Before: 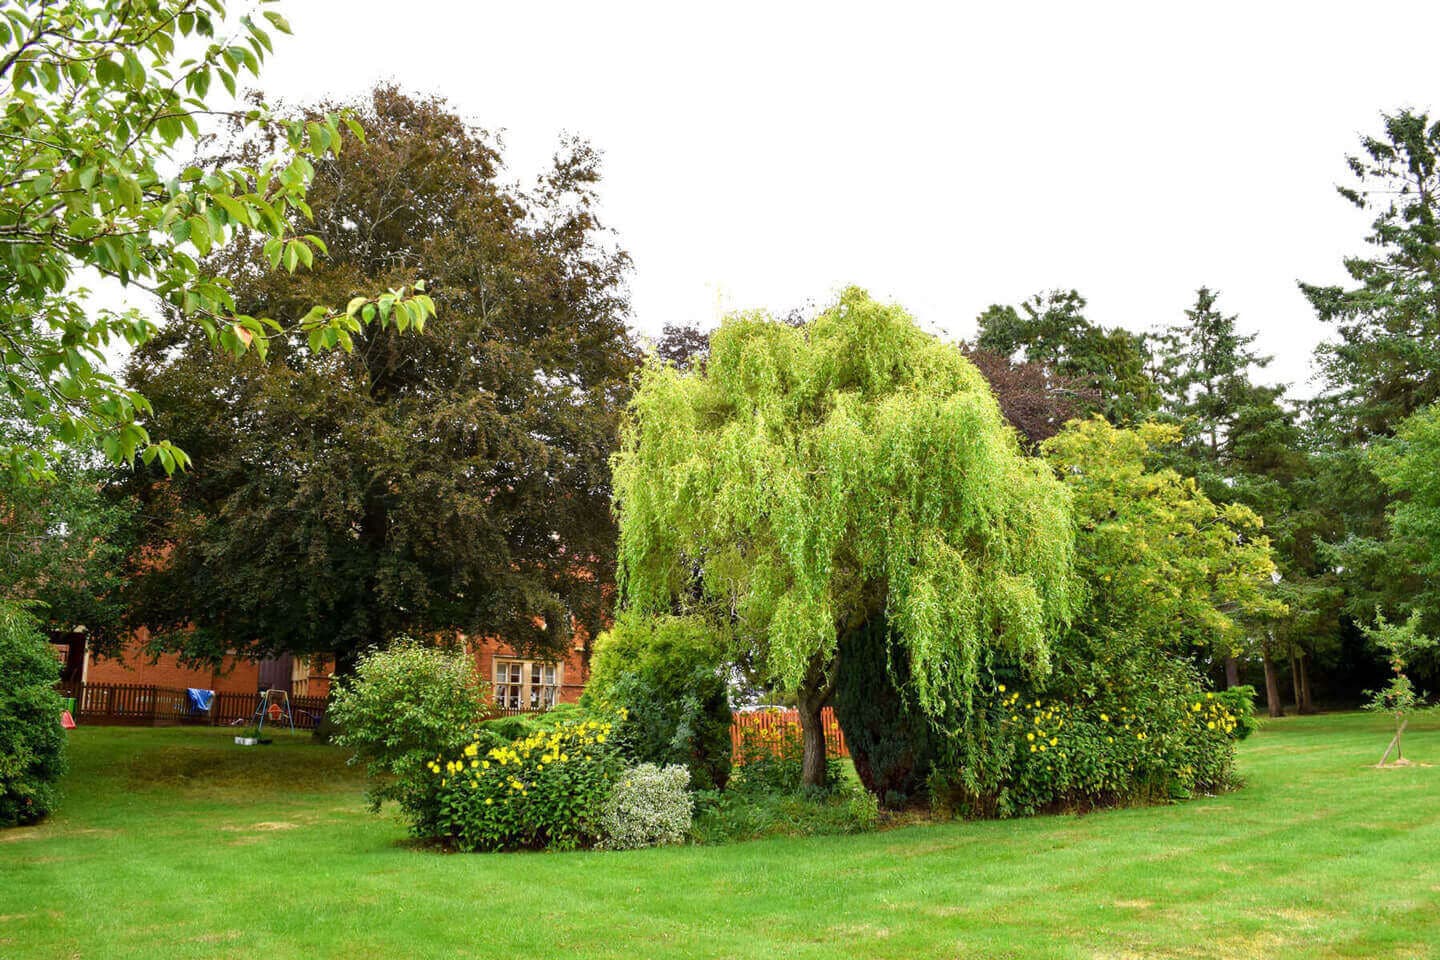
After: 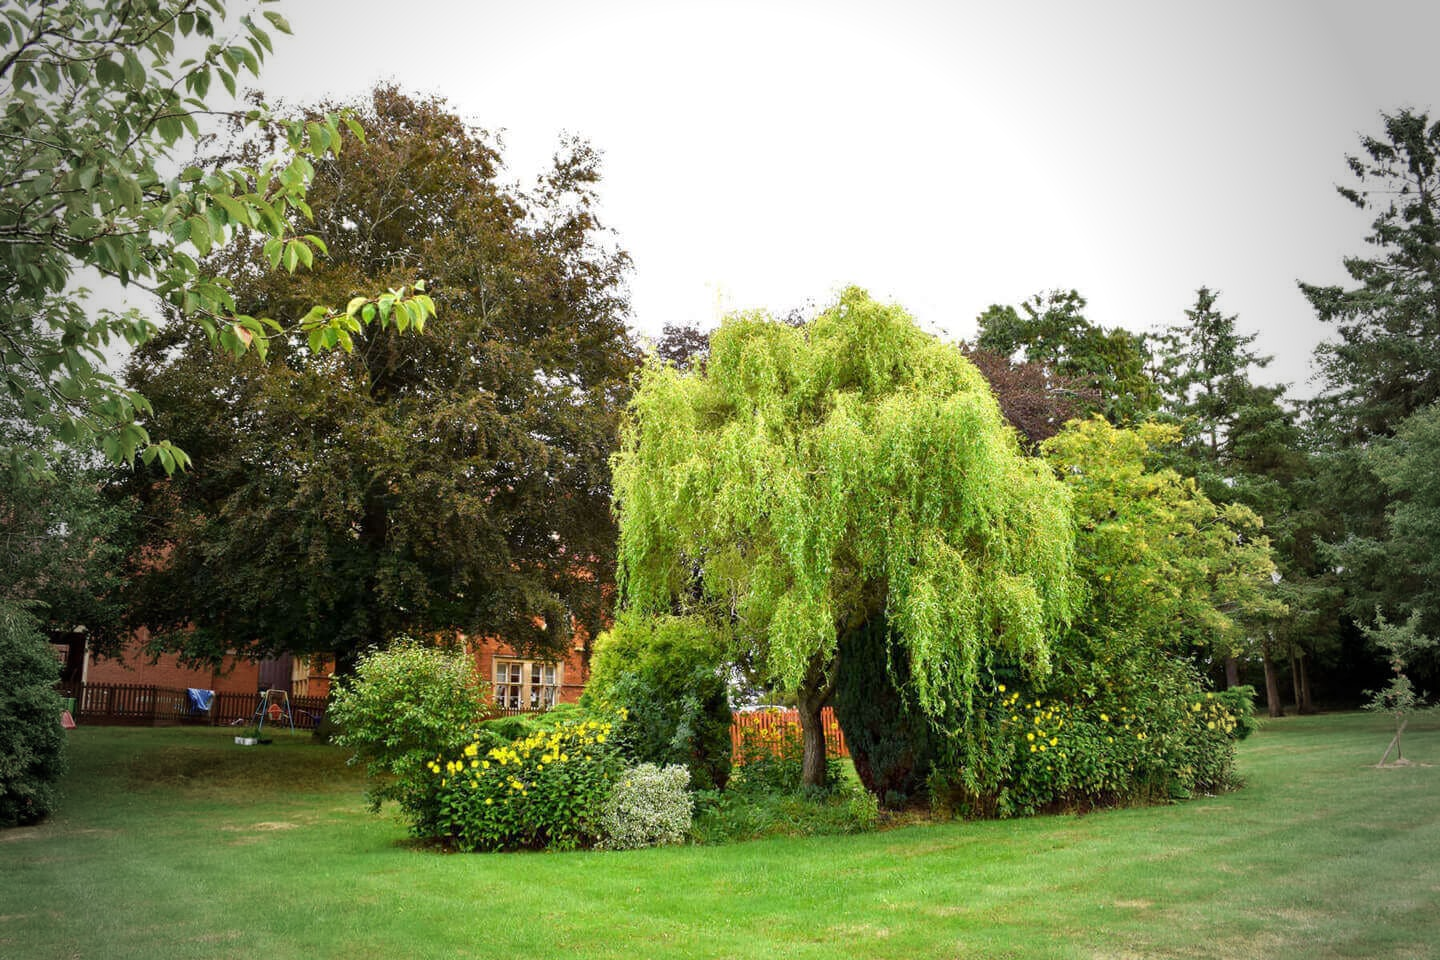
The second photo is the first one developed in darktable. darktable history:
vignetting: fall-off start 65.23%, width/height ratio 0.885
